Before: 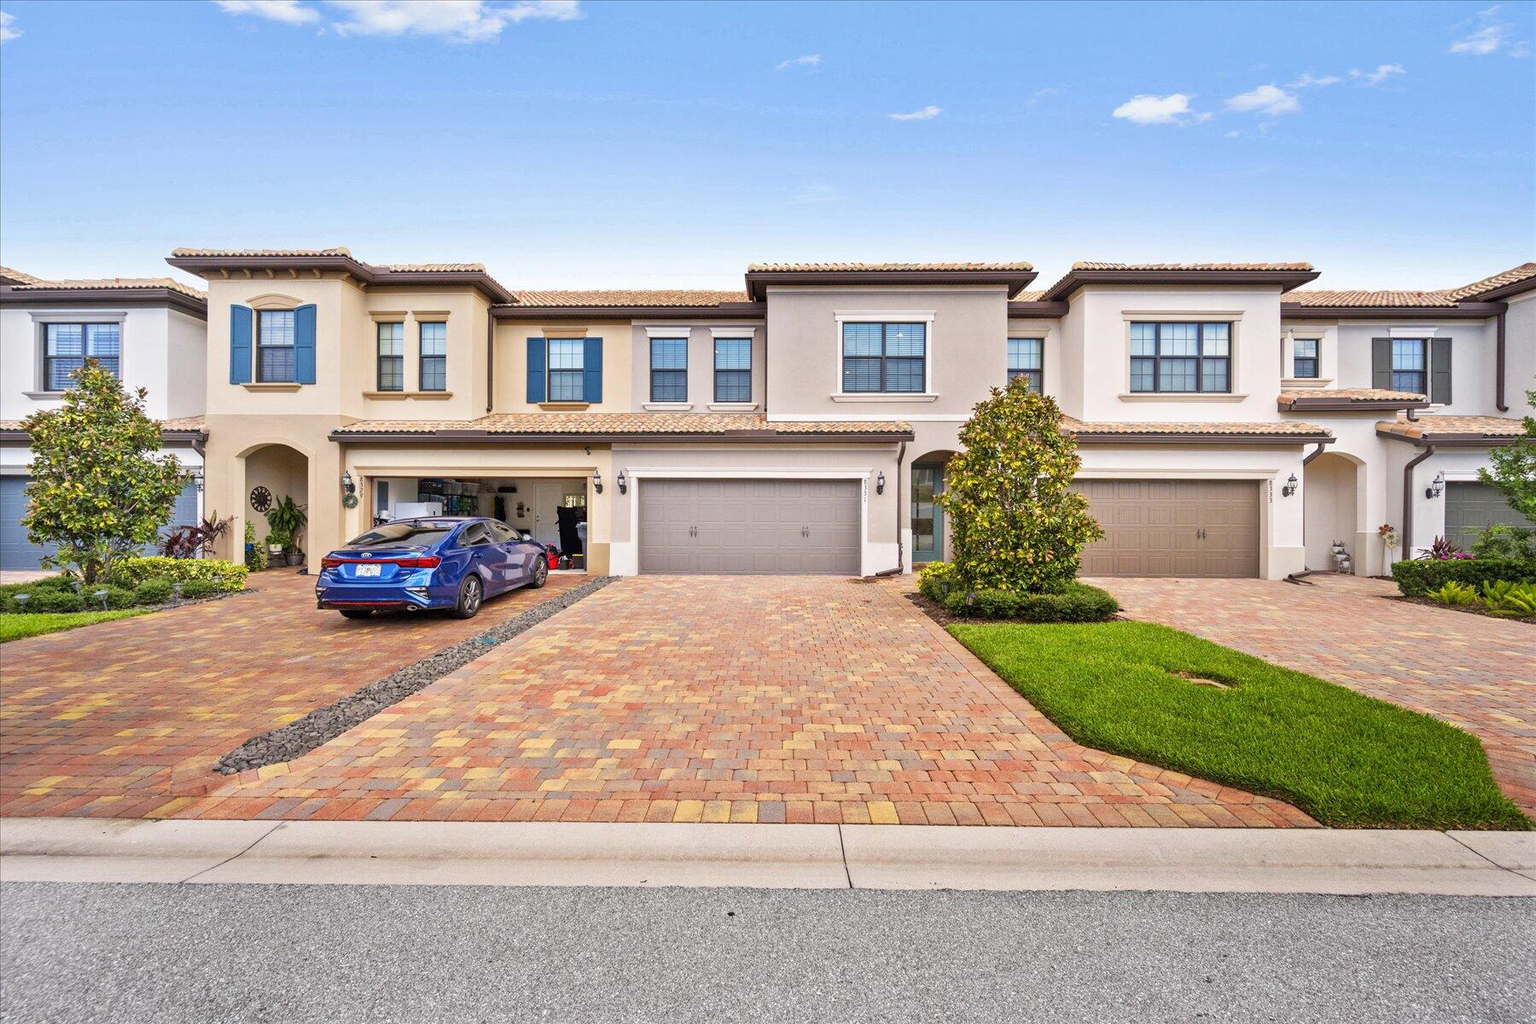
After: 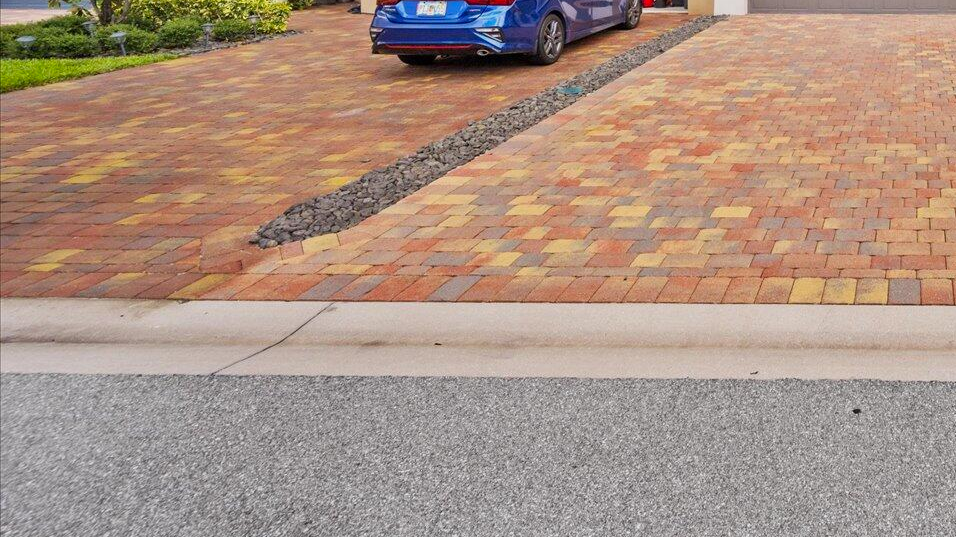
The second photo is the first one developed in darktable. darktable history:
crop and rotate: top 55.034%, right 46.849%, bottom 0.175%
exposure: exposure 0.084 EV, compensate highlight preservation false
shadows and highlights: radius 121.33, shadows 21.53, white point adjustment -9.59, highlights -13.99, soften with gaussian
